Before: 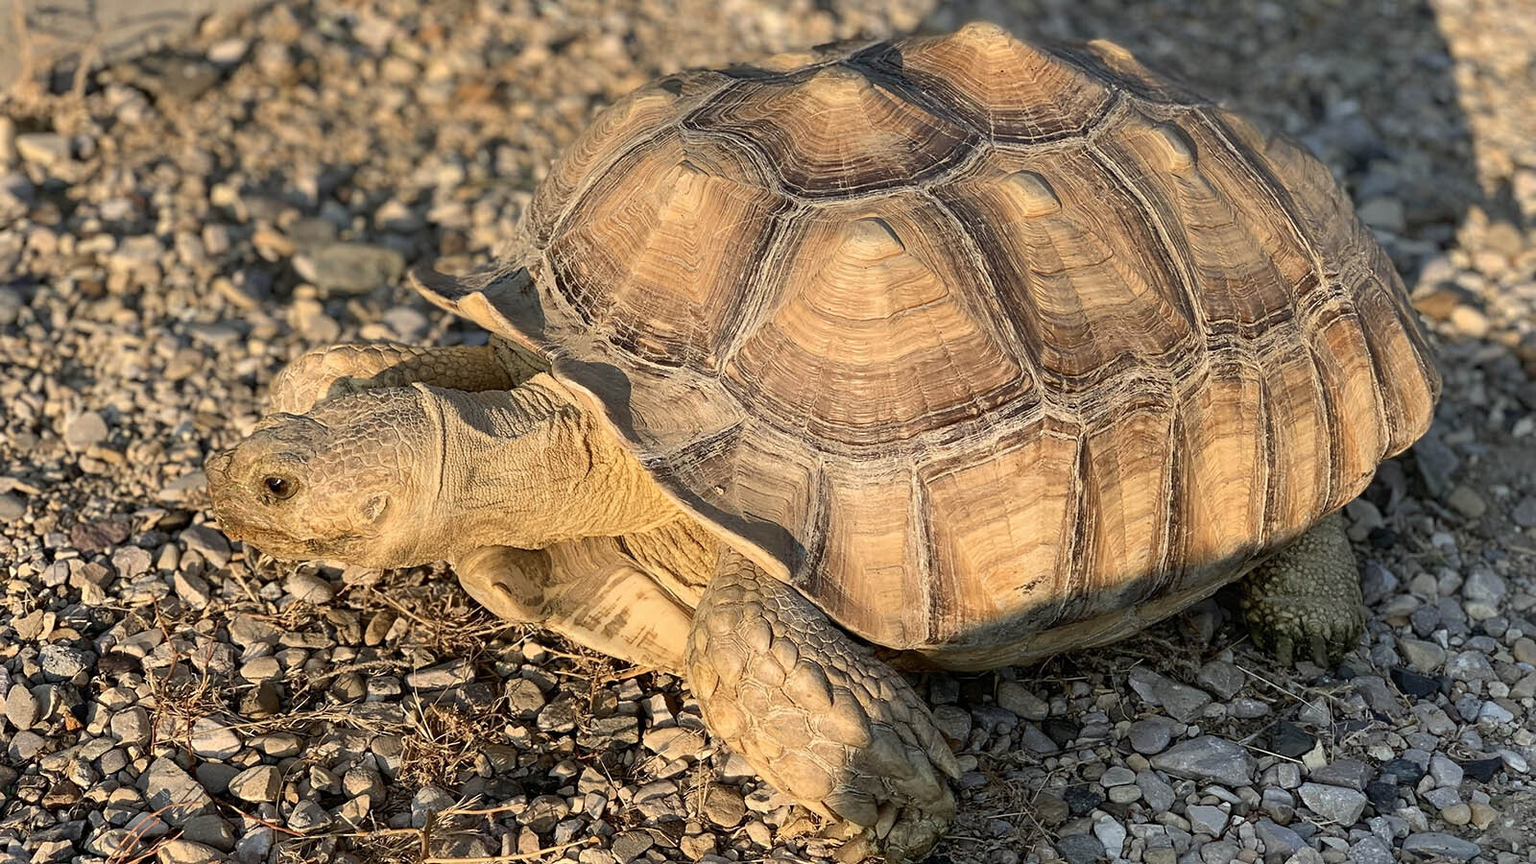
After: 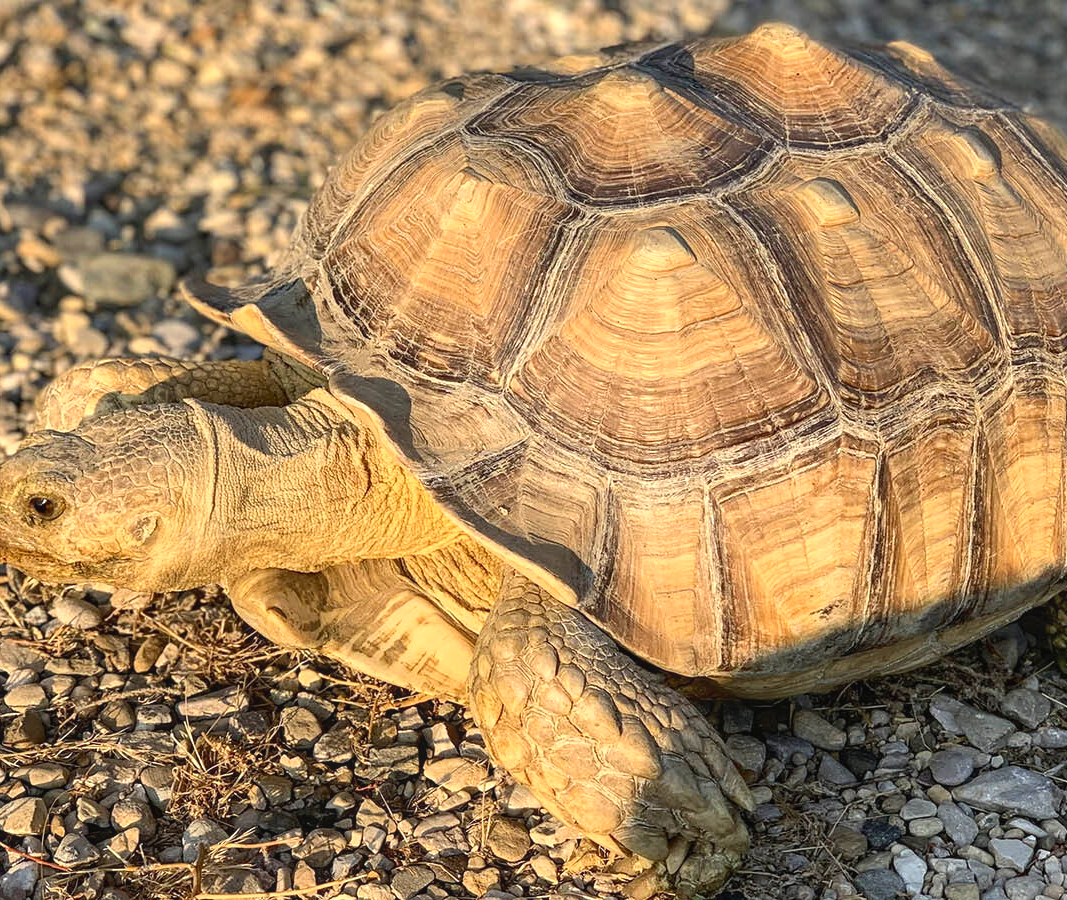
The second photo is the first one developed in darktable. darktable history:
crop: left 15.422%, right 17.861%
contrast brightness saturation: contrast 0.08, saturation 0.201
local contrast: detail 109%
exposure: exposure 0.372 EV, compensate highlight preservation false
